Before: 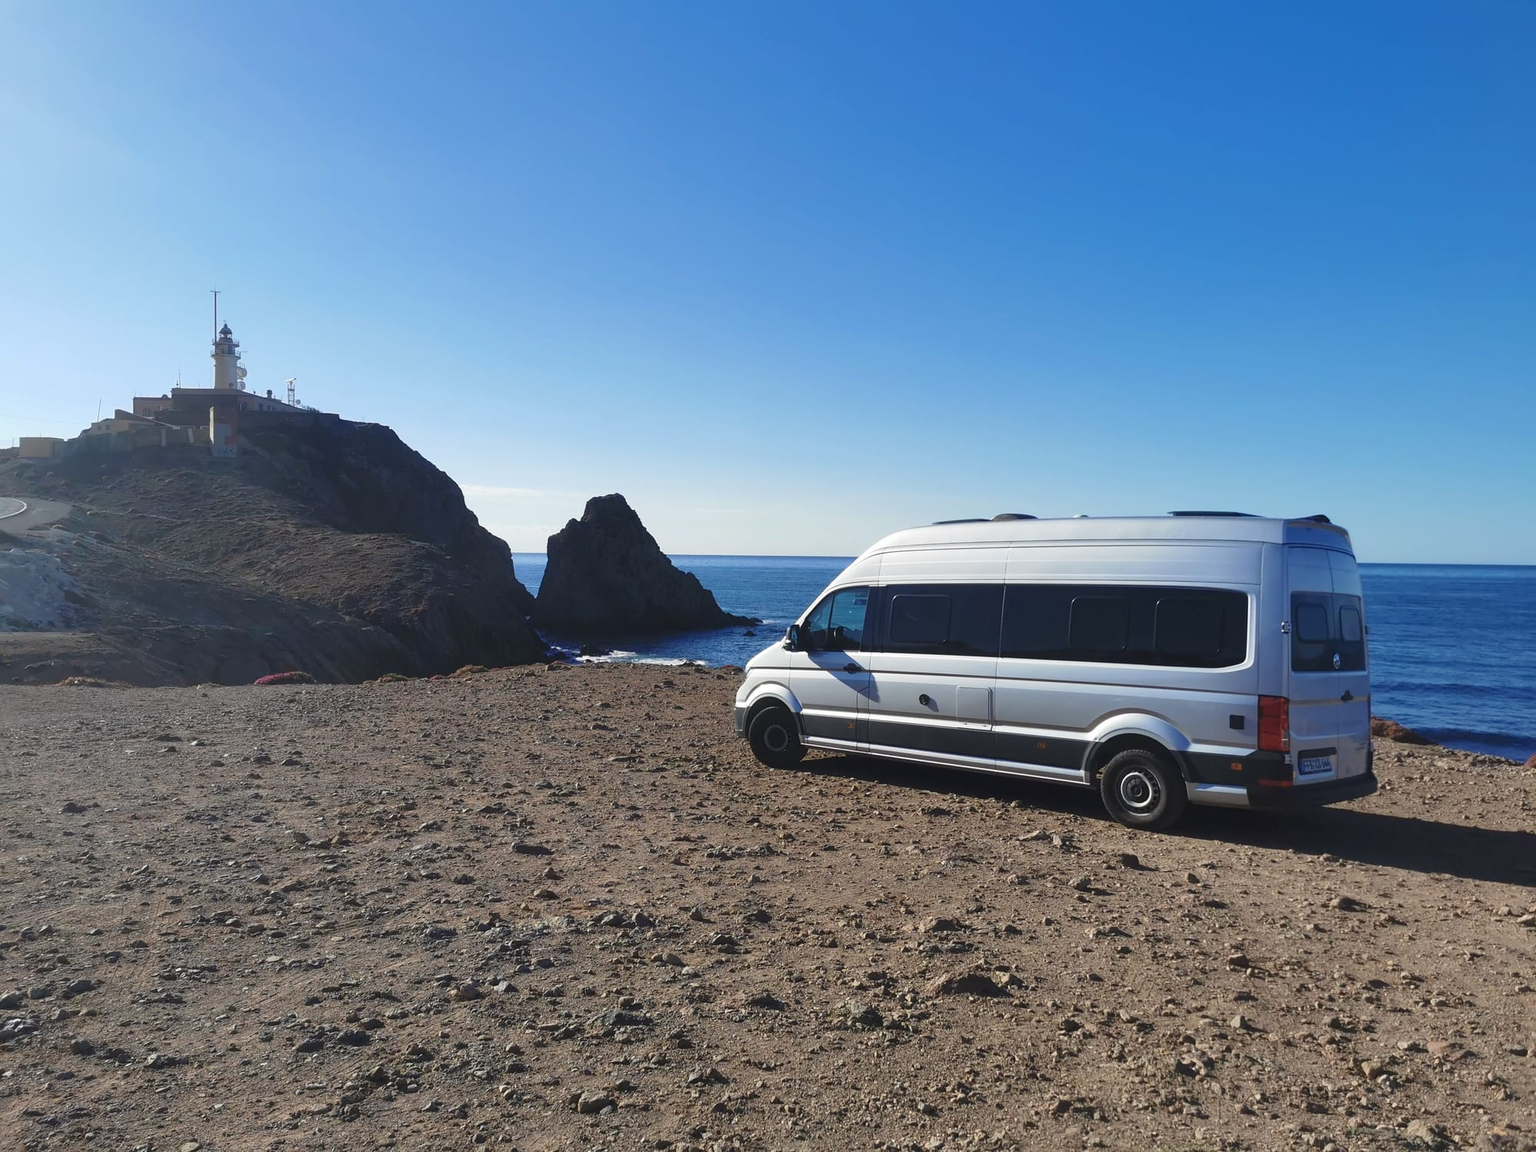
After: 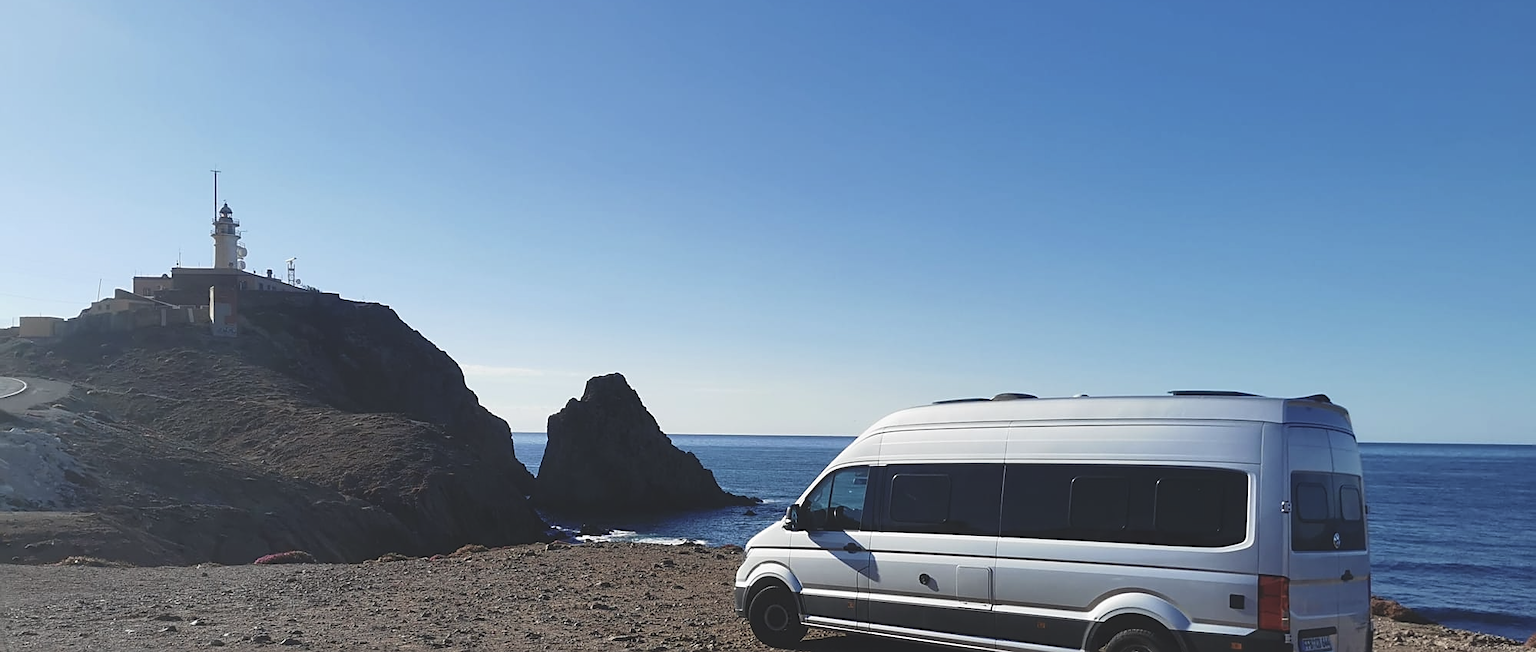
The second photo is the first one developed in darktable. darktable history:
sharpen: on, module defaults
contrast brightness saturation: contrast 0.111, saturation -0.165
base curve: curves: ch0 [(0, 0) (0.297, 0.298) (1, 1)], preserve colors none
crop and rotate: top 10.512%, bottom 32.849%
exposure: black level correction -0.015, exposure -0.136 EV, compensate highlight preservation false
